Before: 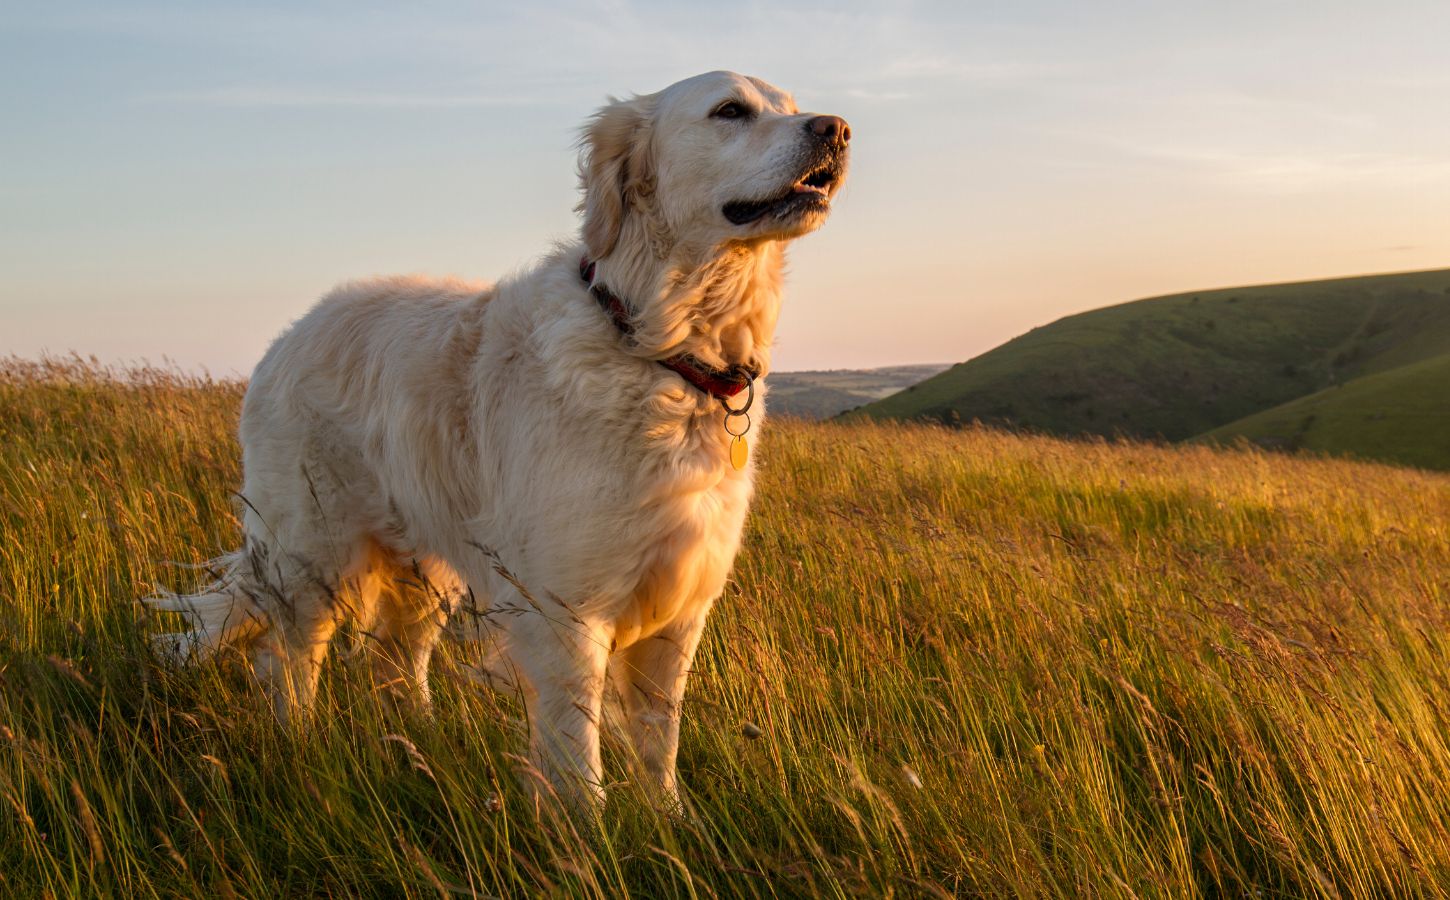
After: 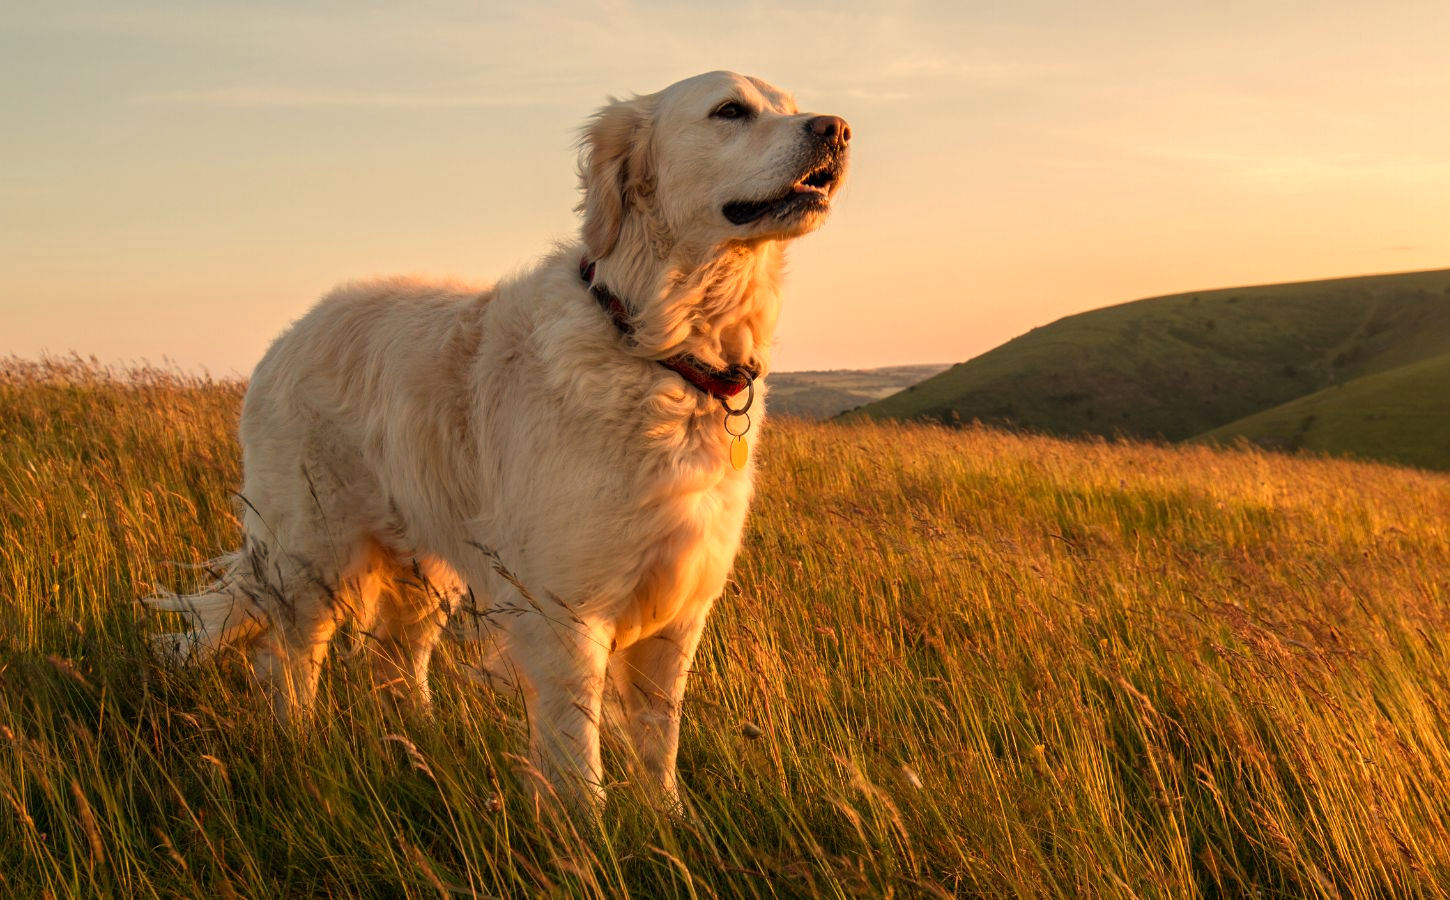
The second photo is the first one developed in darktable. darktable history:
white balance: red 1.138, green 0.996, blue 0.812
tone equalizer: on, module defaults
